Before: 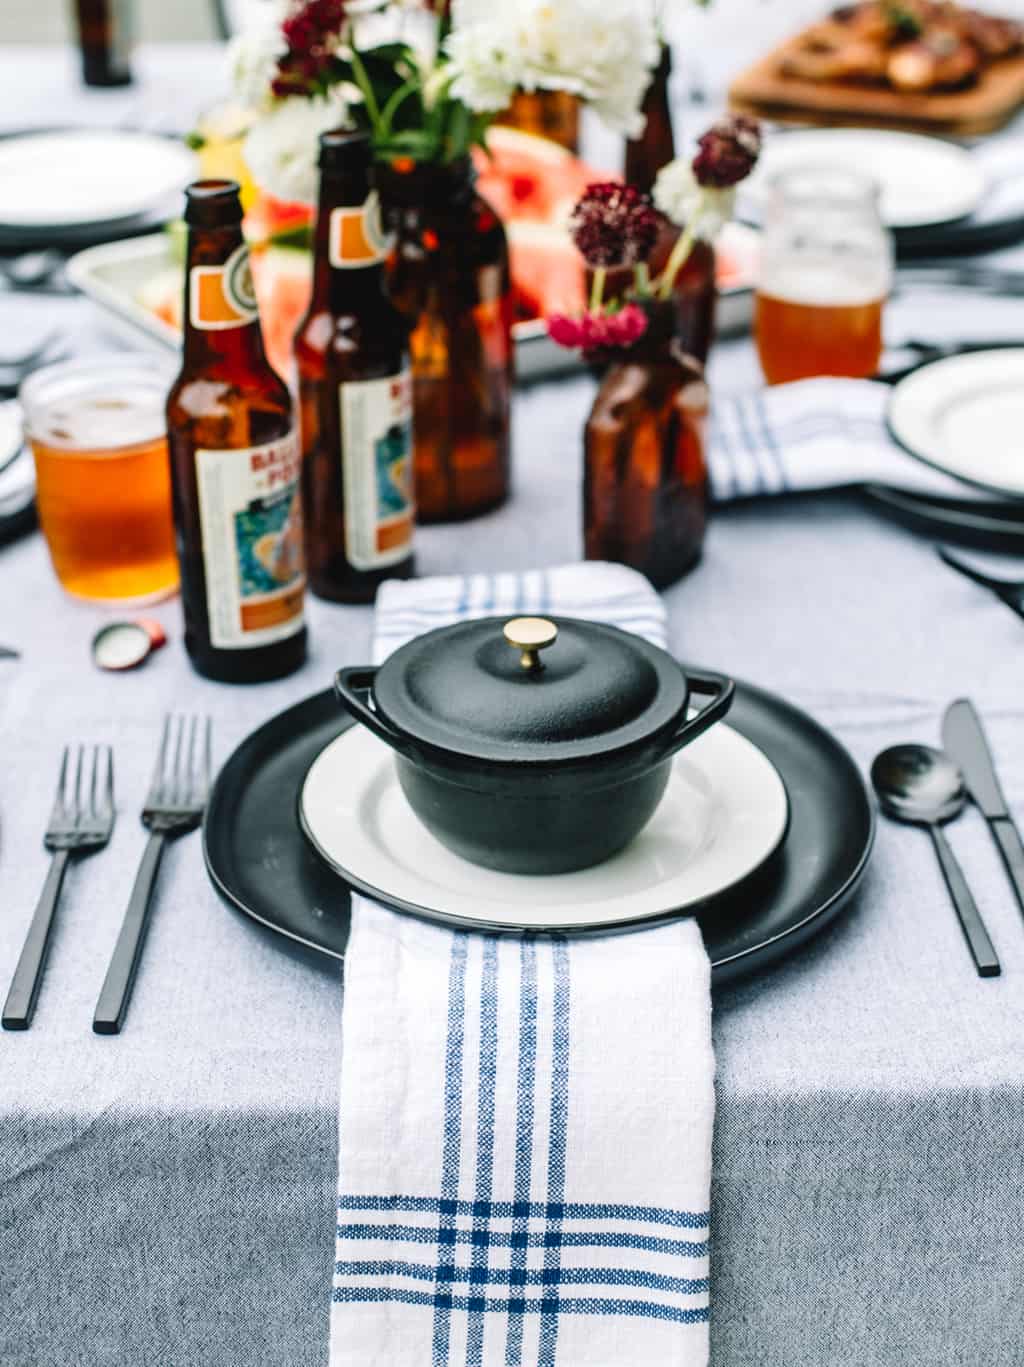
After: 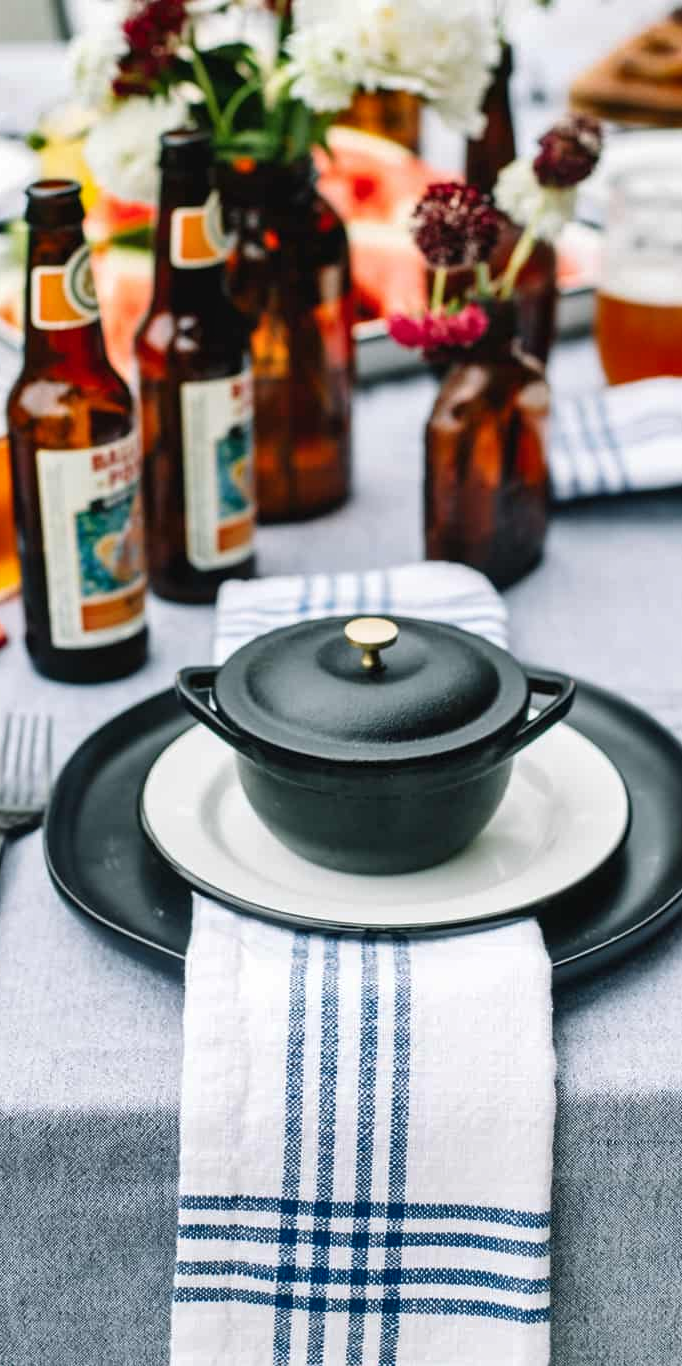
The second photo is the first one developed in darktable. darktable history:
shadows and highlights: soften with gaussian
crop and rotate: left 15.574%, right 17.763%
